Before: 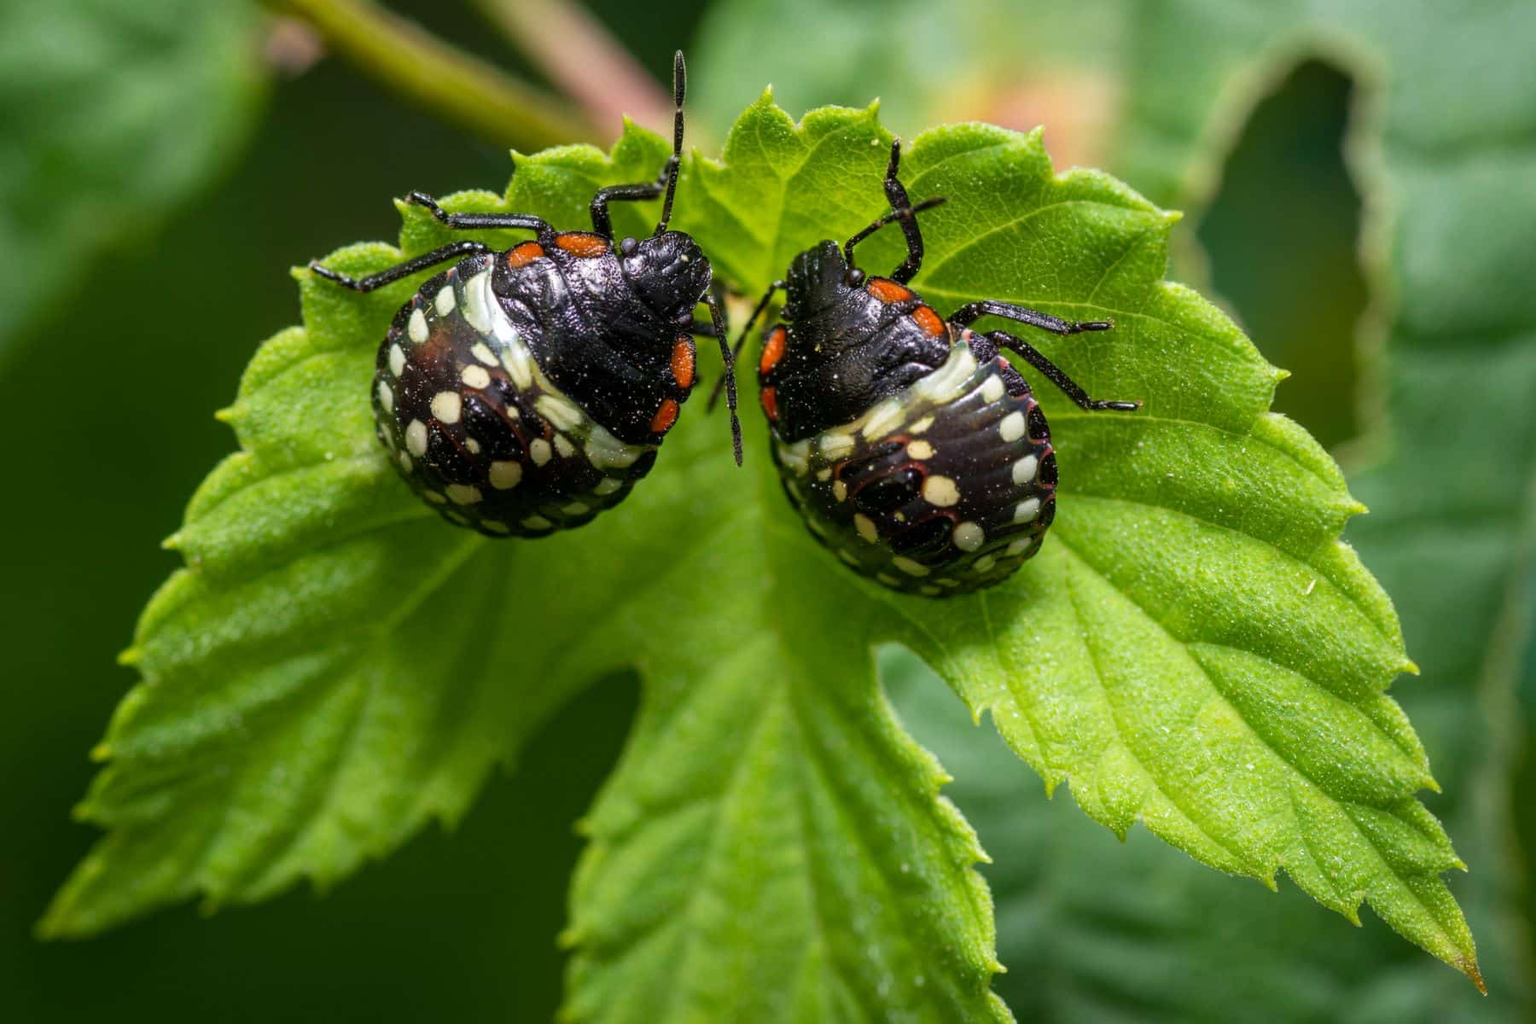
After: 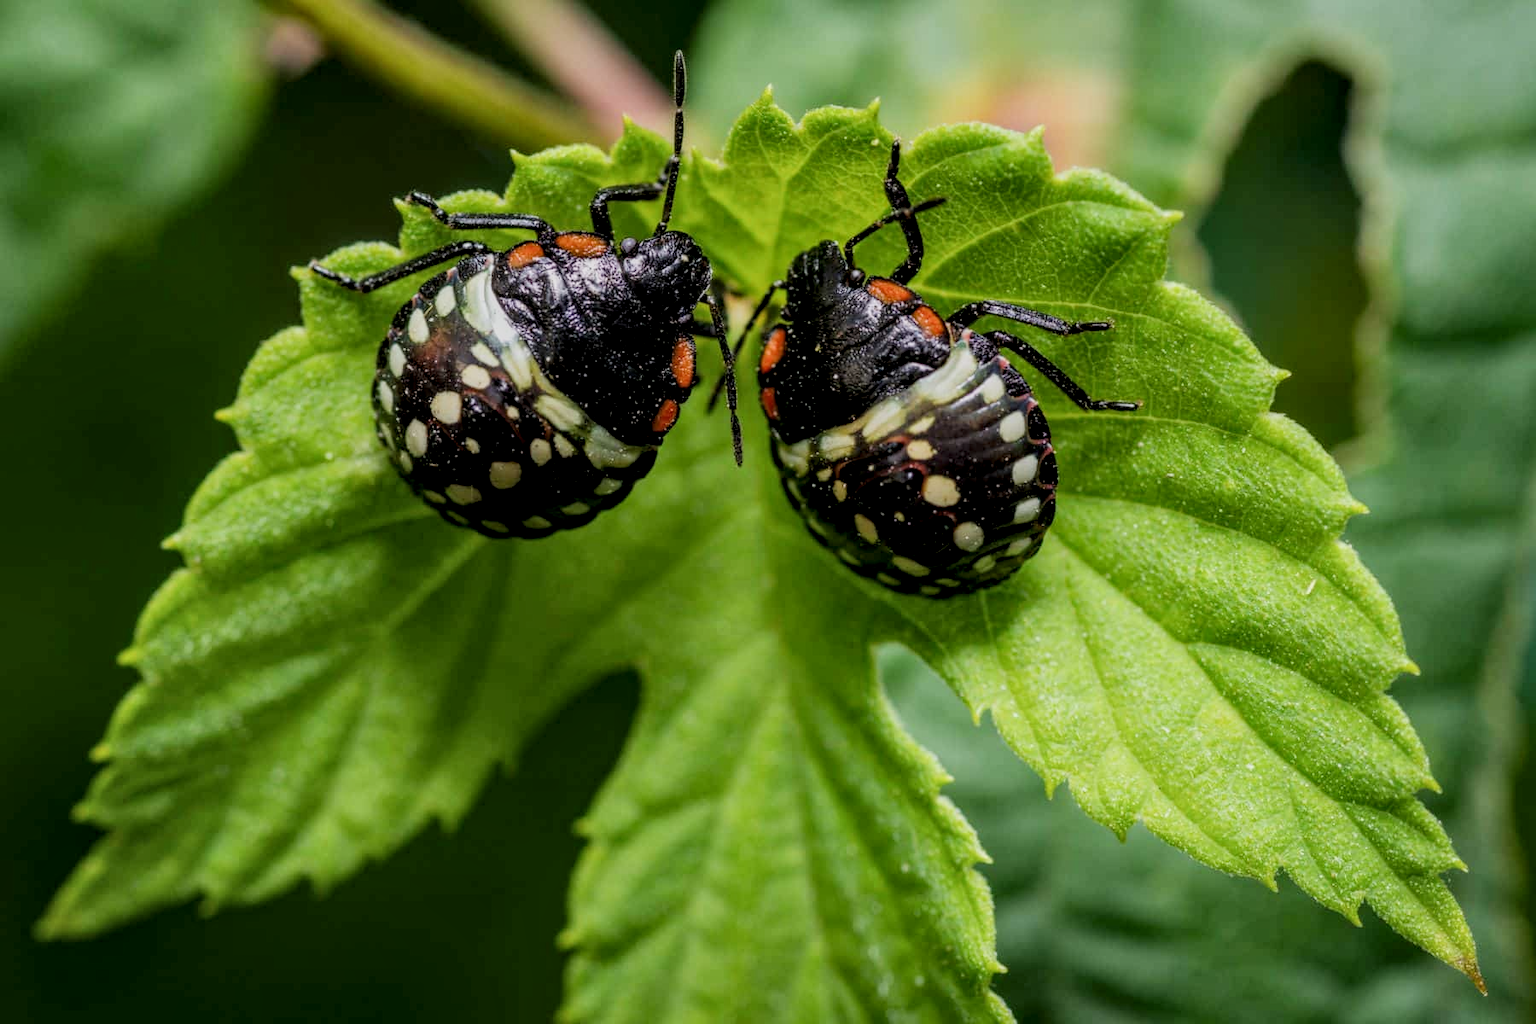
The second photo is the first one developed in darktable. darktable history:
filmic rgb: black relative exposure -7.65 EV, white relative exposure 4.56 EV, hardness 3.61
local contrast: detail 140%
